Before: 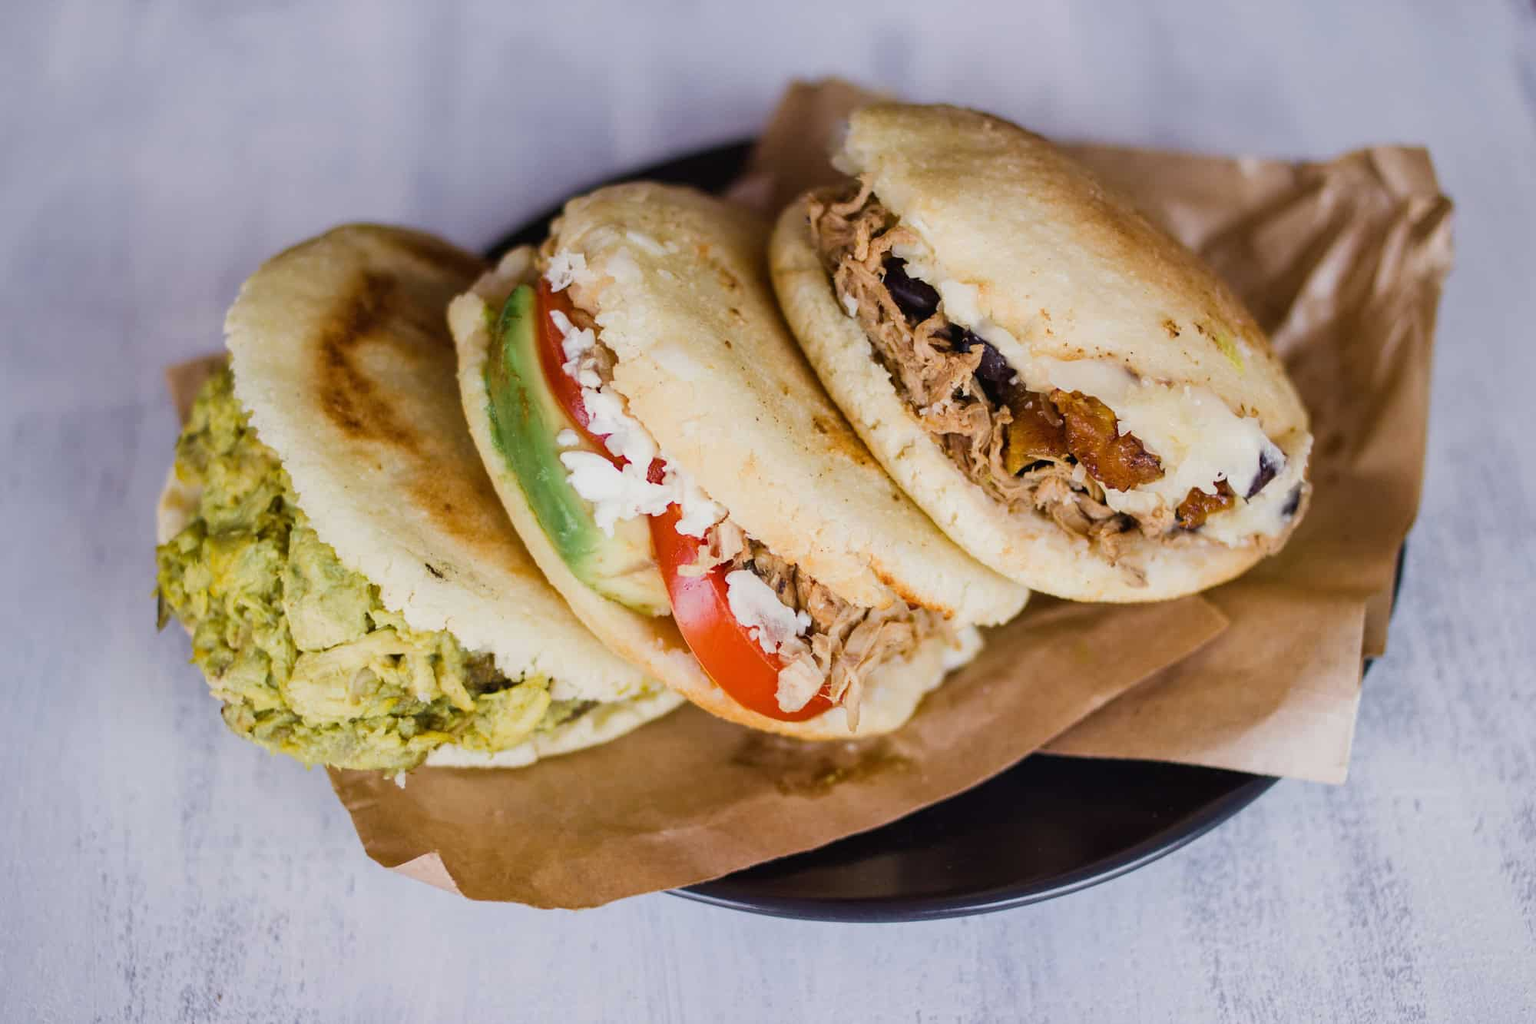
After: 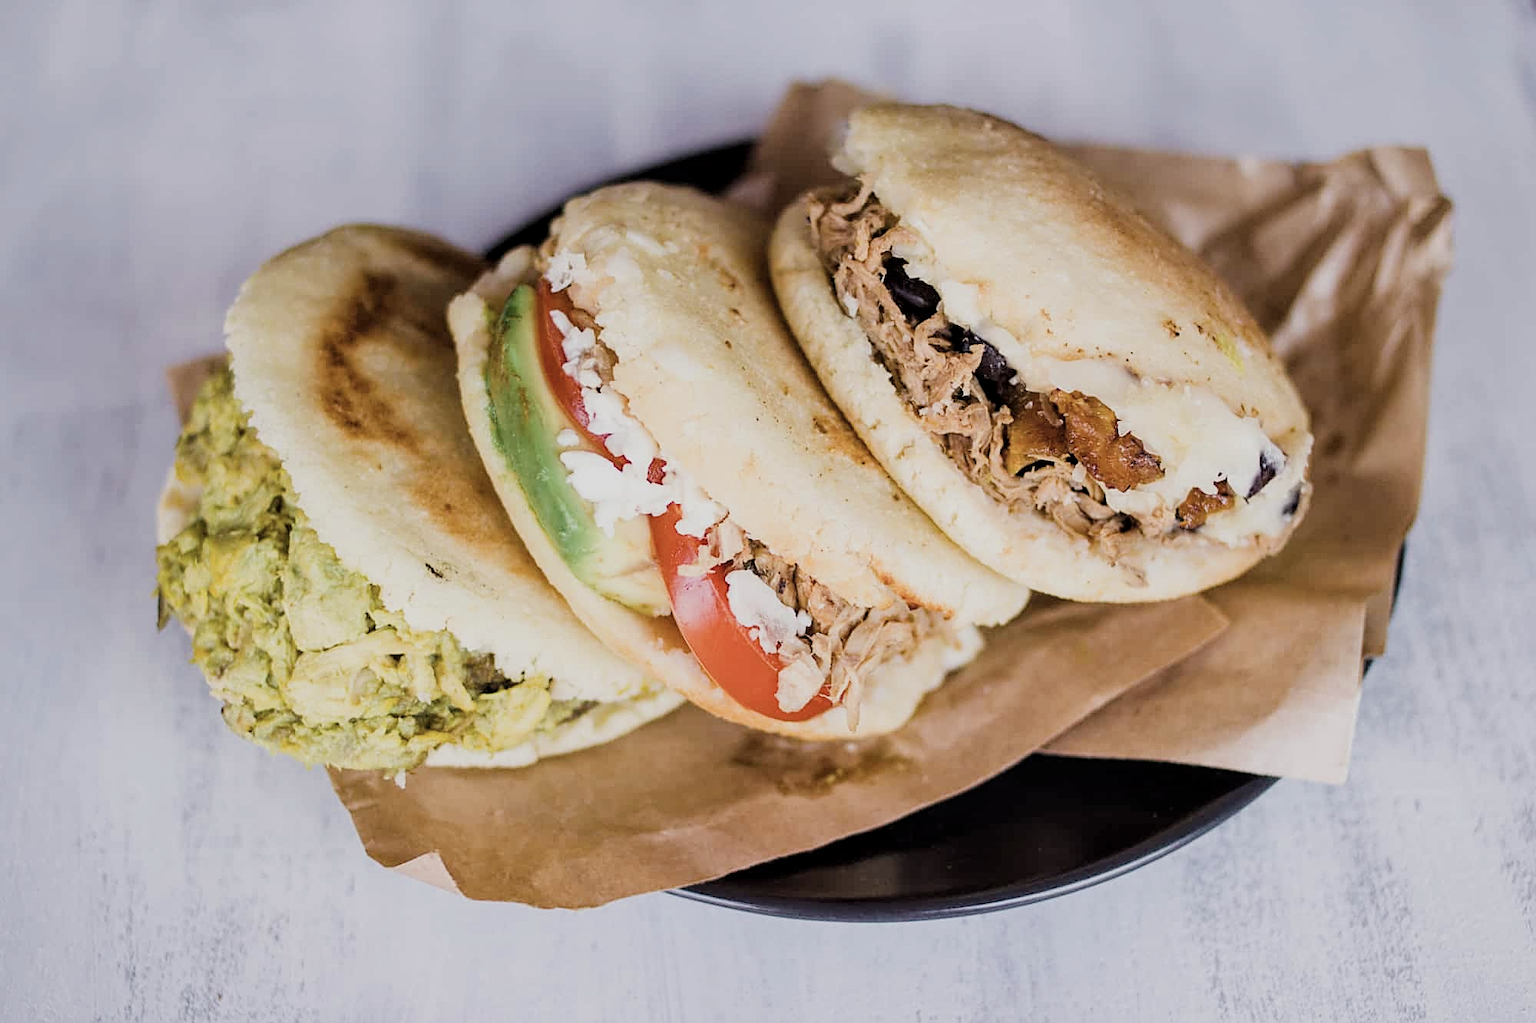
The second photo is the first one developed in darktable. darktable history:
sharpen: on, module defaults
filmic rgb: black relative exposure -7.65 EV, white relative exposure 4.56 EV, hardness 3.61
exposure: black level correction 0, exposure 0.498 EV, compensate exposure bias true, compensate highlight preservation false
color correction: highlights b* 0, saturation 0.779
local contrast: highlights 103%, shadows 98%, detail 120%, midtone range 0.2
